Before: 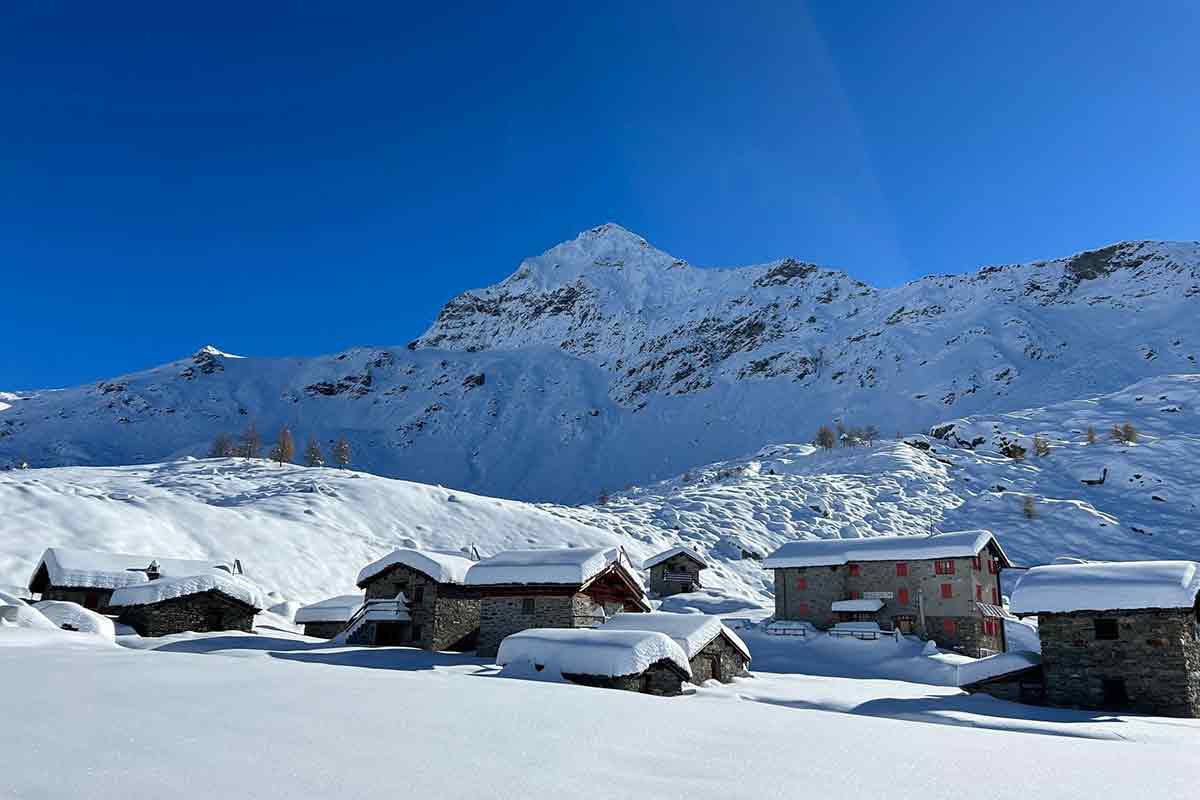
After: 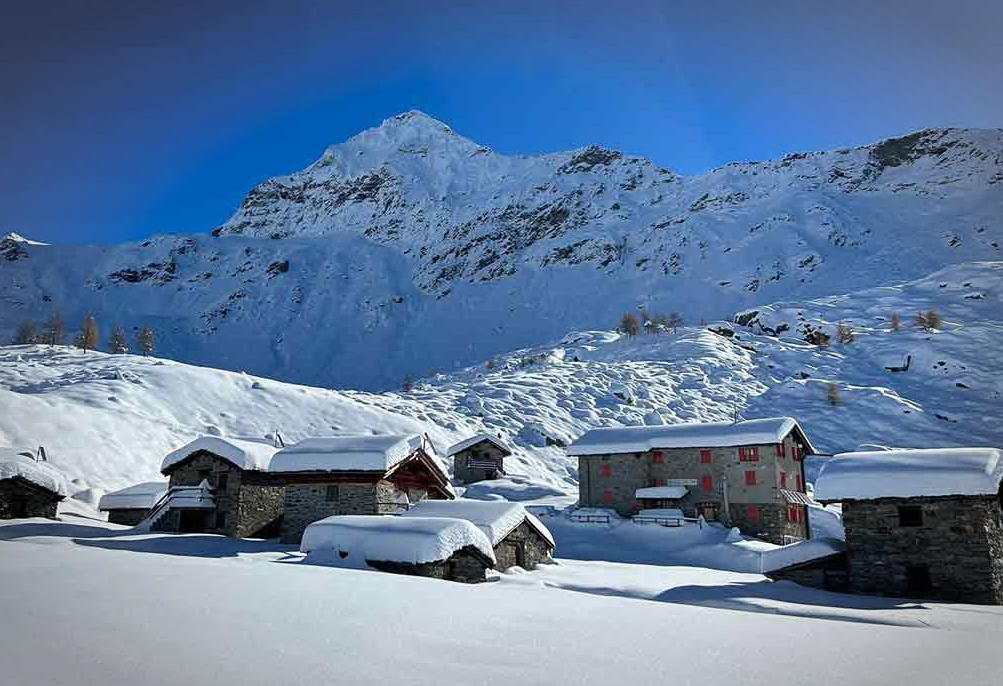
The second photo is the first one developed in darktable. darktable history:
vignetting: fall-off start 78.8%, width/height ratio 1.329, unbound false
crop: left 16.393%, top 14.228%
